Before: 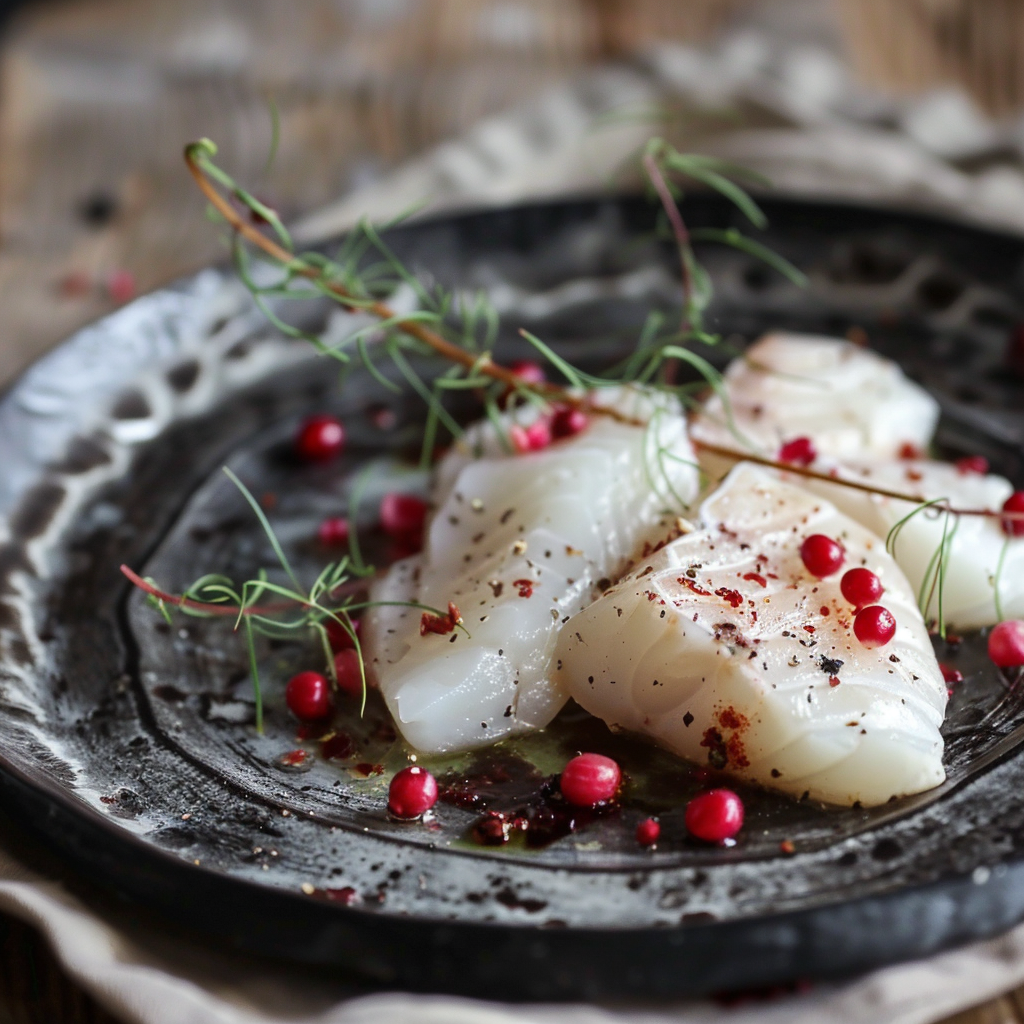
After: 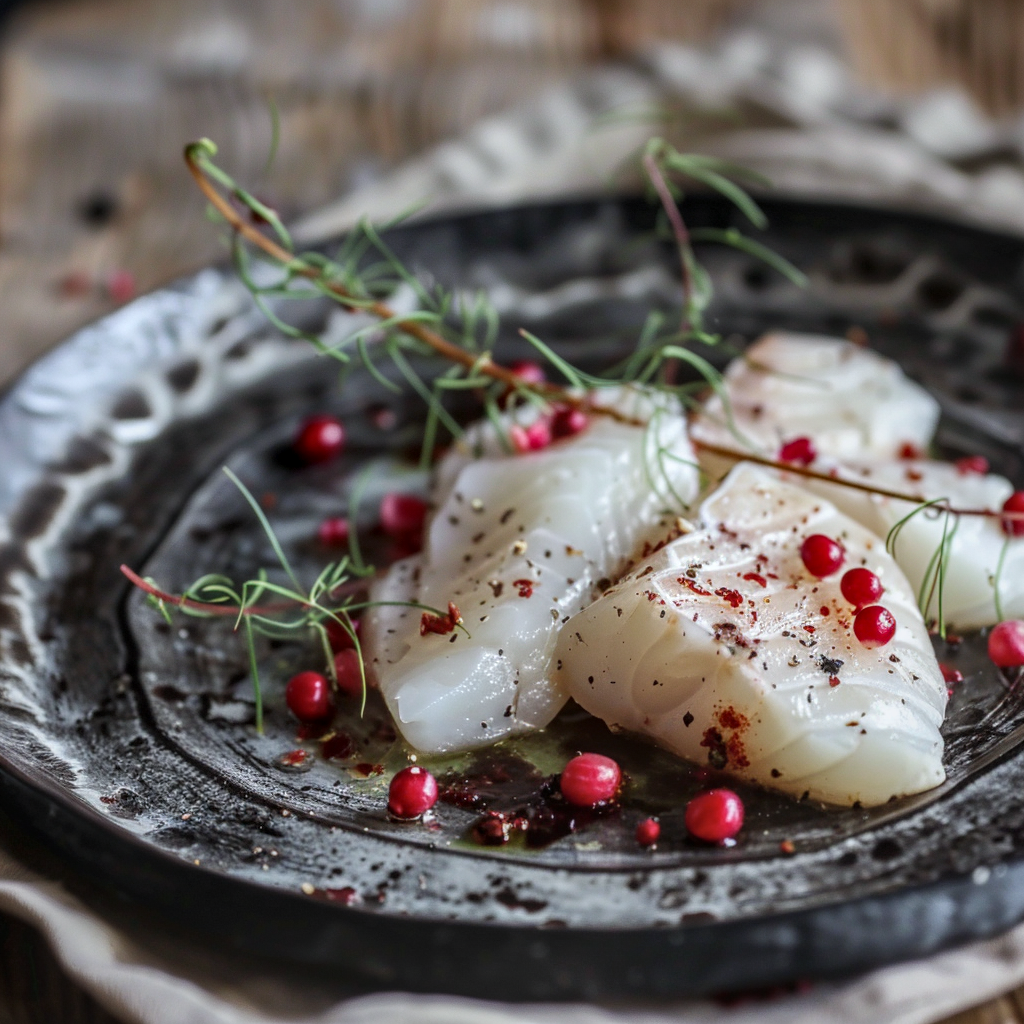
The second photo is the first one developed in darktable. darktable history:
white balance: red 0.988, blue 1.017
local contrast: highlights 0%, shadows 0%, detail 133%
